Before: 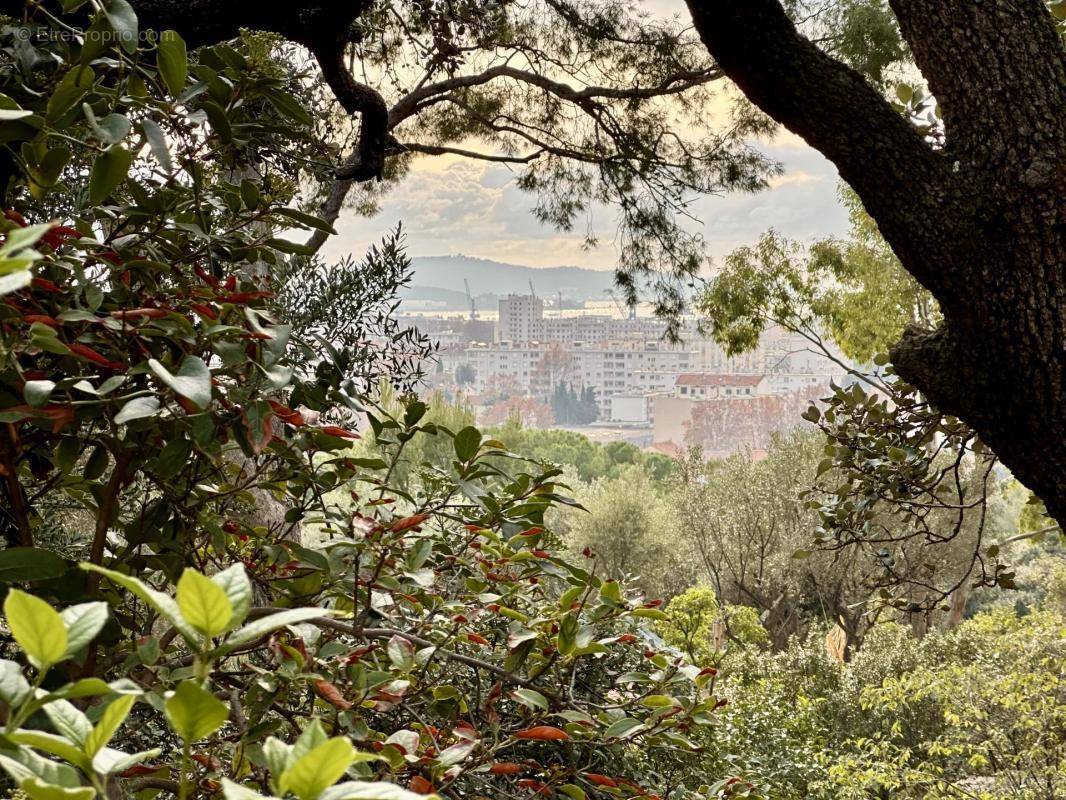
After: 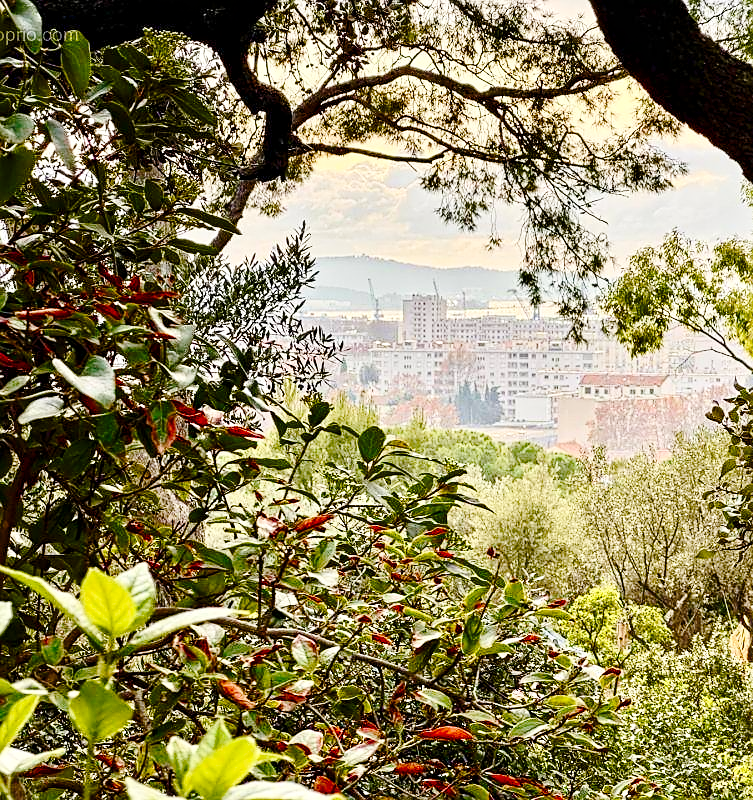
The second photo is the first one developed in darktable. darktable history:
tone curve: curves: ch0 [(0, 0) (0.105, 0.068) (0.181, 0.14) (0.28, 0.259) (0.384, 0.404) (0.485, 0.531) (0.638, 0.681) (0.87, 0.883) (1, 0.977)]; ch1 [(0, 0) (0.161, 0.092) (0.35, 0.33) (0.379, 0.401) (0.456, 0.469) (0.501, 0.499) (0.516, 0.524) (0.562, 0.569) (0.635, 0.646) (1, 1)]; ch2 [(0, 0) (0.371, 0.362) (0.437, 0.437) (0.5, 0.5) (0.53, 0.524) (0.56, 0.561) (0.622, 0.606) (1, 1)], preserve colors none
contrast equalizer: y [[0.509, 0.514, 0.523, 0.542, 0.578, 0.603], [0.5 ×6], [0.509, 0.514, 0.523, 0.542, 0.578, 0.603], [0.001, 0.002, 0.003, 0.005, 0.01, 0.013], [0.001, 0.002, 0.003, 0.005, 0.01, 0.013]]
color balance rgb: perceptual saturation grading › global saturation 20%, perceptual saturation grading › highlights -24.916%, perceptual saturation grading › shadows 49.808%, contrast -9.634%
exposure: exposure 0.517 EV, compensate highlight preservation false
crop and rotate: left 9.081%, right 20.239%
contrast brightness saturation: contrast 0.175, saturation 0.301
sharpen: radius 0.976, amount 0.611
